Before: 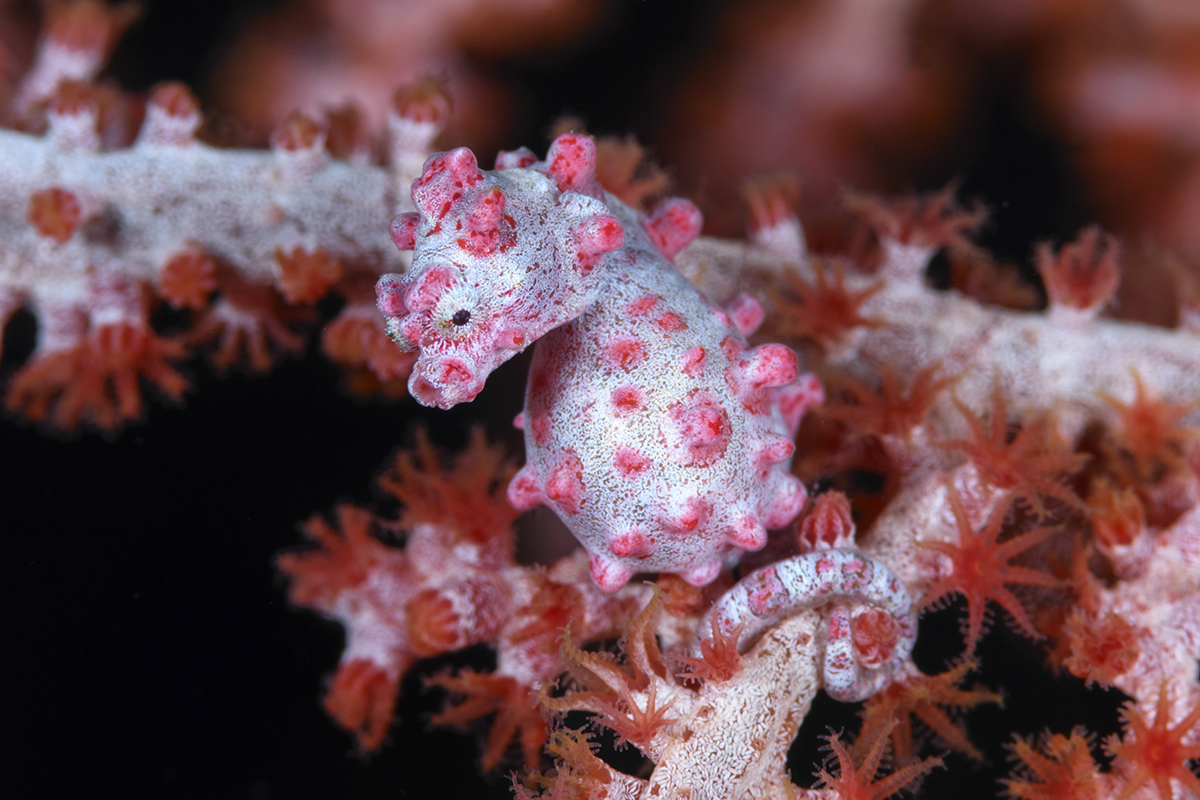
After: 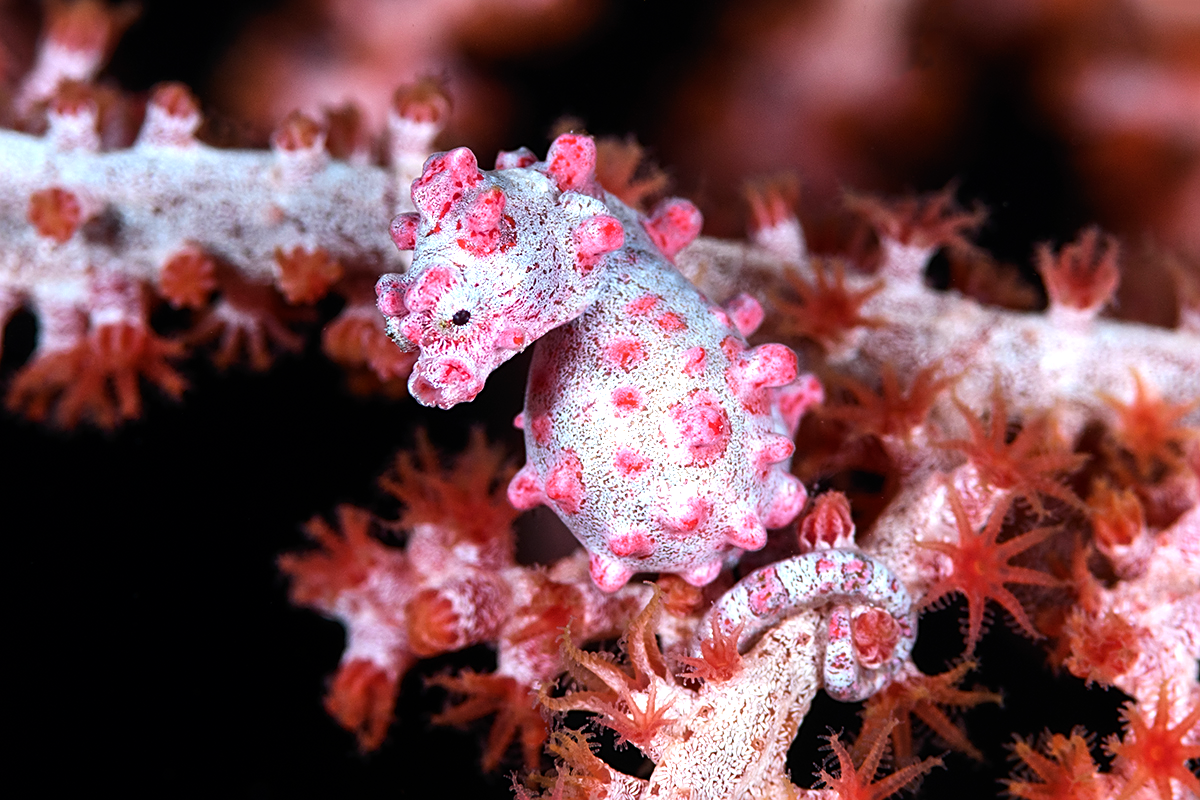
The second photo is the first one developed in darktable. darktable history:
tone equalizer: -8 EV -0.75 EV, -7 EV -0.7 EV, -6 EV -0.6 EV, -5 EV -0.4 EV, -3 EV 0.4 EV, -2 EV 0.6 EV, -1 EV 0.7 EV, +0 EV 0.75 EV, edges refinement/feathering 500, mask exposure compensation -1.57 EV, preserve details no
color balance rgb: global vibrance 10%
sharpen: on, module defaults
